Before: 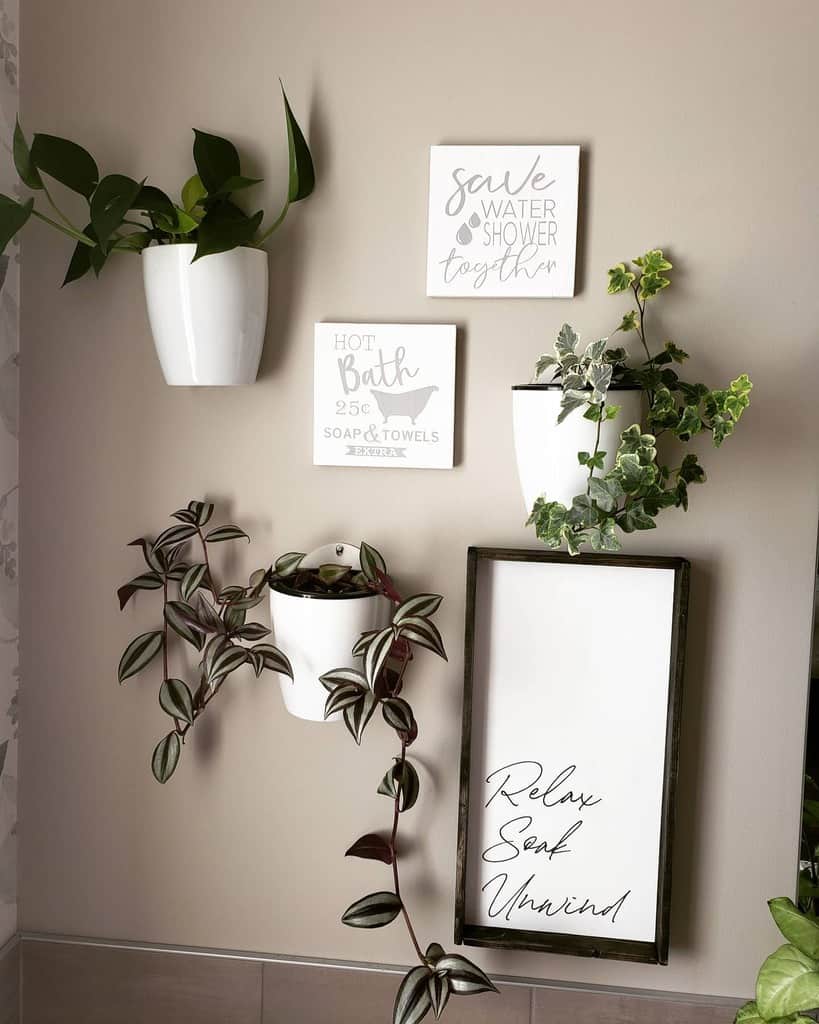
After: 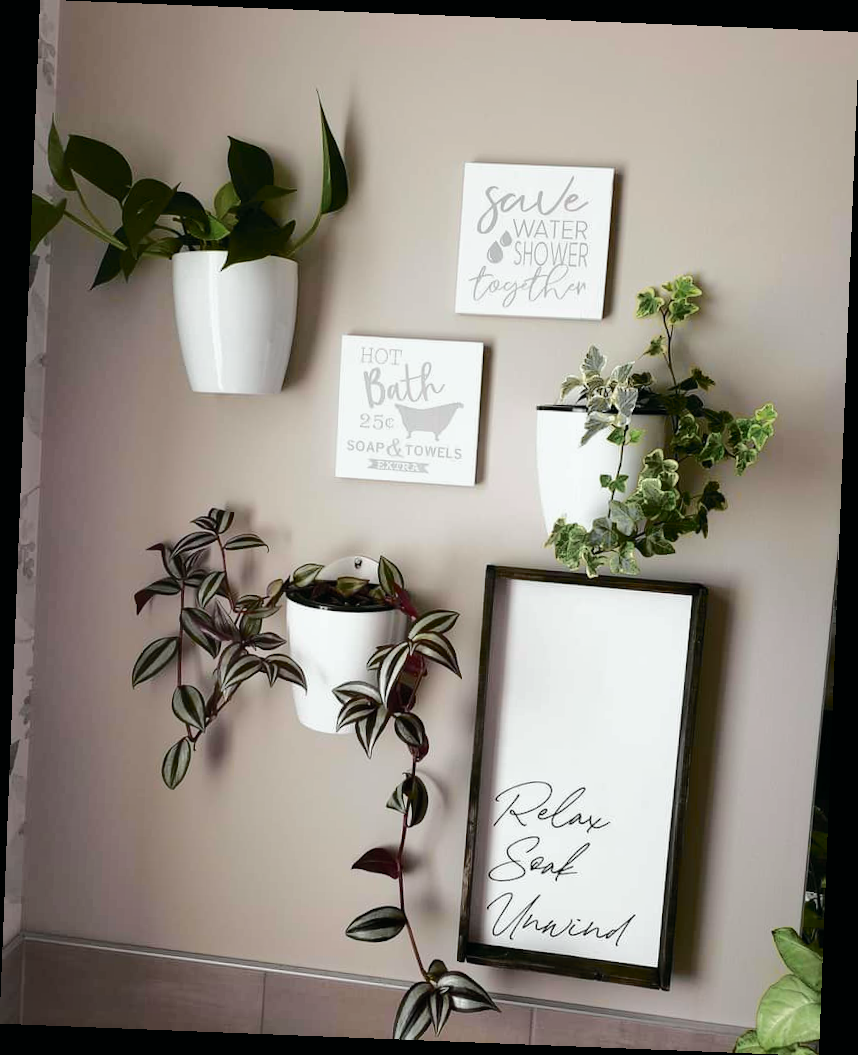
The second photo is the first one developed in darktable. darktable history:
tone curve: curves: ch0 [(0, 0.003) (0.211, 0.174) (0.482, 0.519) (0.843, 0.821) (0.992, 0.971)]; ch1 [(0, 0) (0.276, 0.206) (0.393, 0.364) (0.482, 0.477) (0.506, 0.5) (0.523, 0.523) (0.572, 0.592) (0.635, 0.665) (0.695, 0.759) (1, 1)]; ch2 [(0, 0) (0.438, 0.456) (0.498, 0.497) (0.536, 0.527) (0.562, 0.584) (0.619, 0.602) (0.698, 0.698) (1, 1)], color space Lab, independent channels, preserve colors none
rotate and perspective: rotation 2.27°, automatic cropping off
